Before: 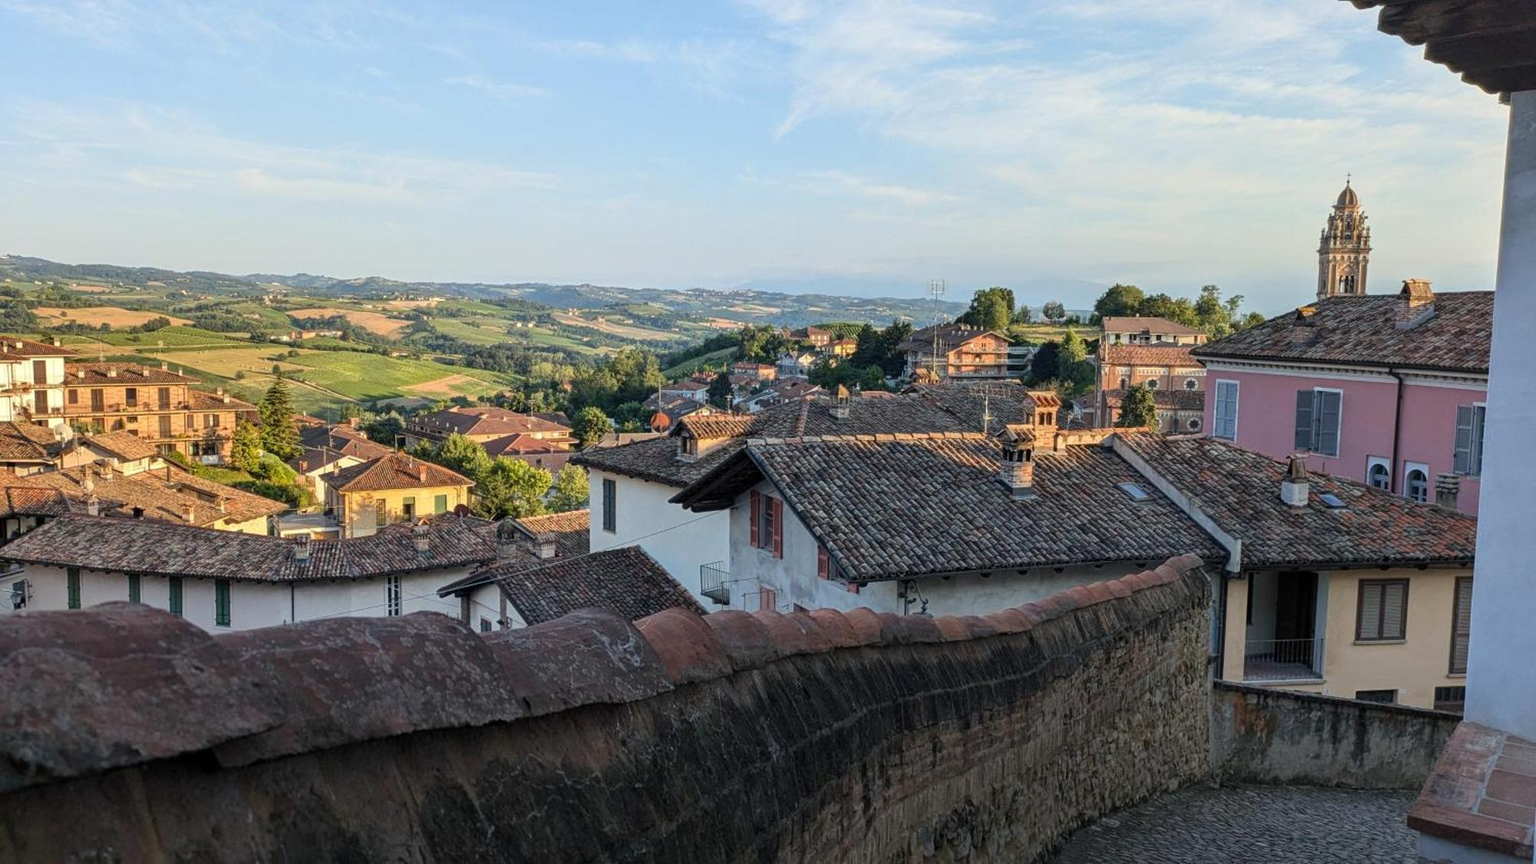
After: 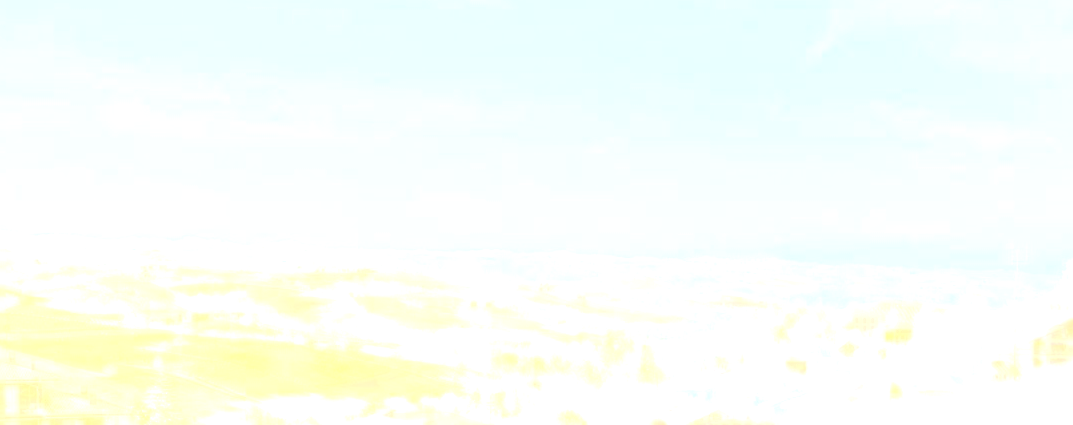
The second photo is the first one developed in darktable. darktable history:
bloom: size 70%, threshold 25%, strength 70%
sharpen: on, module defaults
crop: left 10.121%, top 10.631%, right 36.218%, bottom 51.526%
